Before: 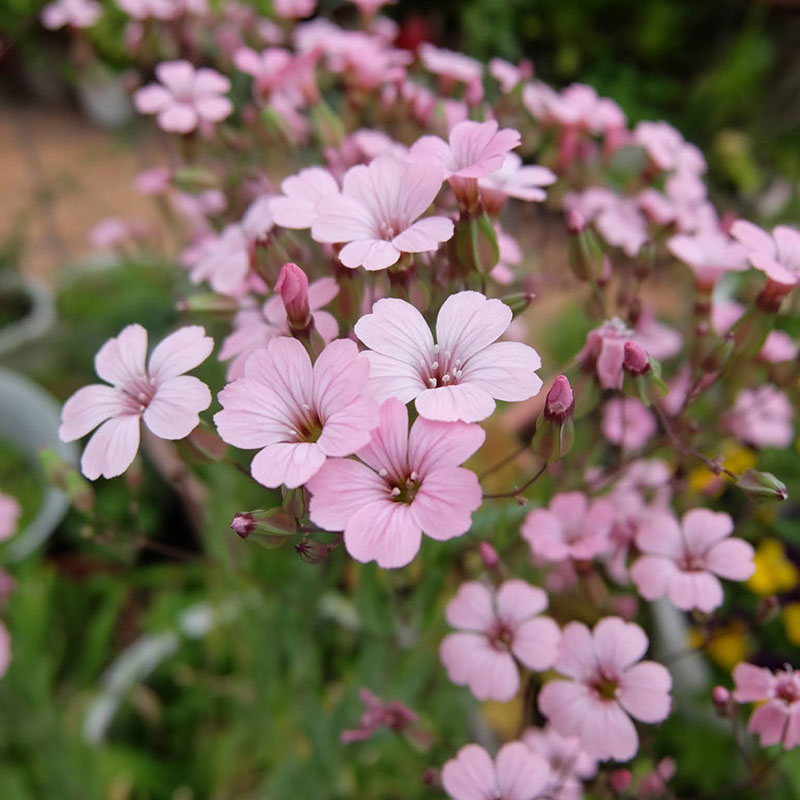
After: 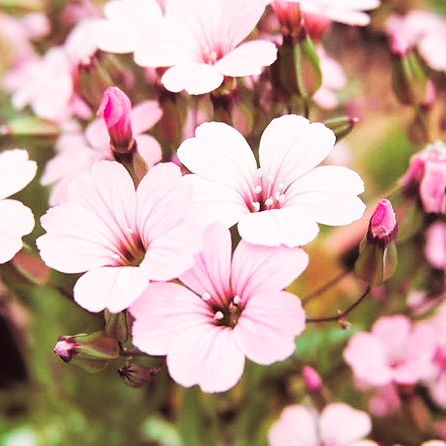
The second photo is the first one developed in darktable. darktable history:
crop and rotate: left 22.13%, top 22.054%, right 22.026%, bottom 22.102%
base curve: curves: ch0 [(0, 0) (0.007, 0.004) (0.027, 0.03) (0.046, 0.07) (0.207, 0.54) (0.442, 0.872) (0.673, 0.972) (1, 1)], preserve colors none
split-toning: highlights › hue 187.2°, highlights › saturation 0.83, balance -68.05, compress 56.43%
white balance: red 1.009, blue 0.985
color calibration: output R [0.946, 0.065, -0.013, 0], output G [-0.246, 1.264, -0.017, 0], output B [0.046, -0.098, 1.05, 0], illuminant custom, x 0.344, y 0.359, temperature 5045.54 K
color balance rgb: shadows lift › chroma 1%, shadows lift › hue 113°, highlights gain › chroma 0.2%, highlights gain › hue 333°, perceptual saturation grading › global saturation 20%, perceptual saturation grading › highlights -50%, perceptual saturation grading › shadows 25%, contrast -10%
color balance: lift [1.005, 0.99, 1.007, 1.01], gamma [1, 0.979, 1.011, 1.021], gain [0.923, 1.098, 1.025, 0.902], input saturation 90.45%, contrast 7.73%, output saturation 105.91%
